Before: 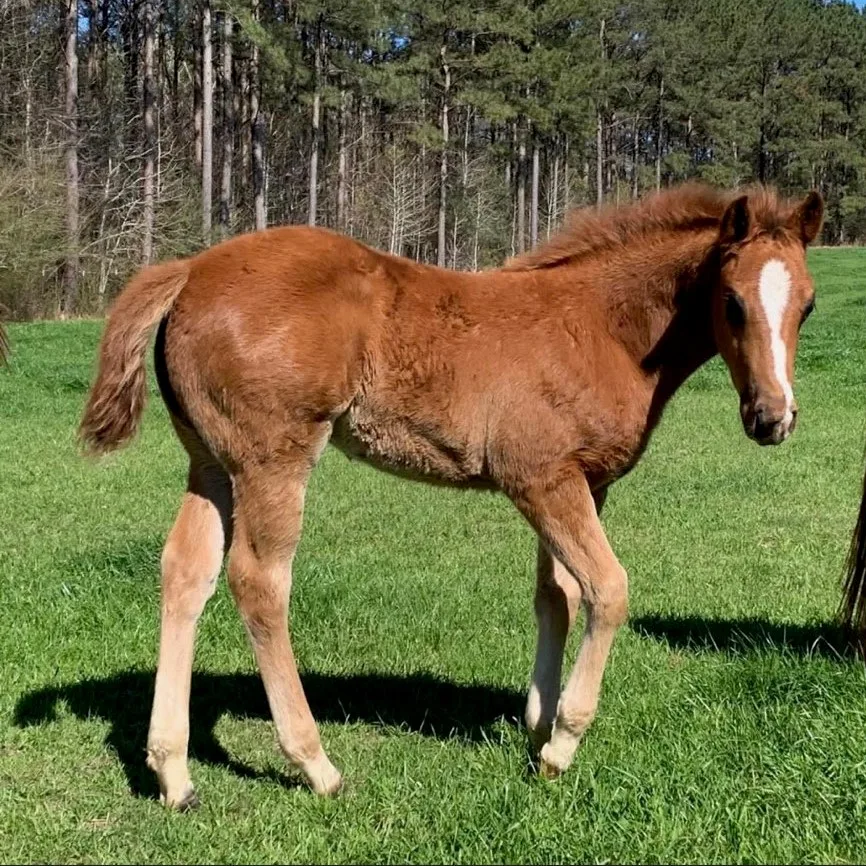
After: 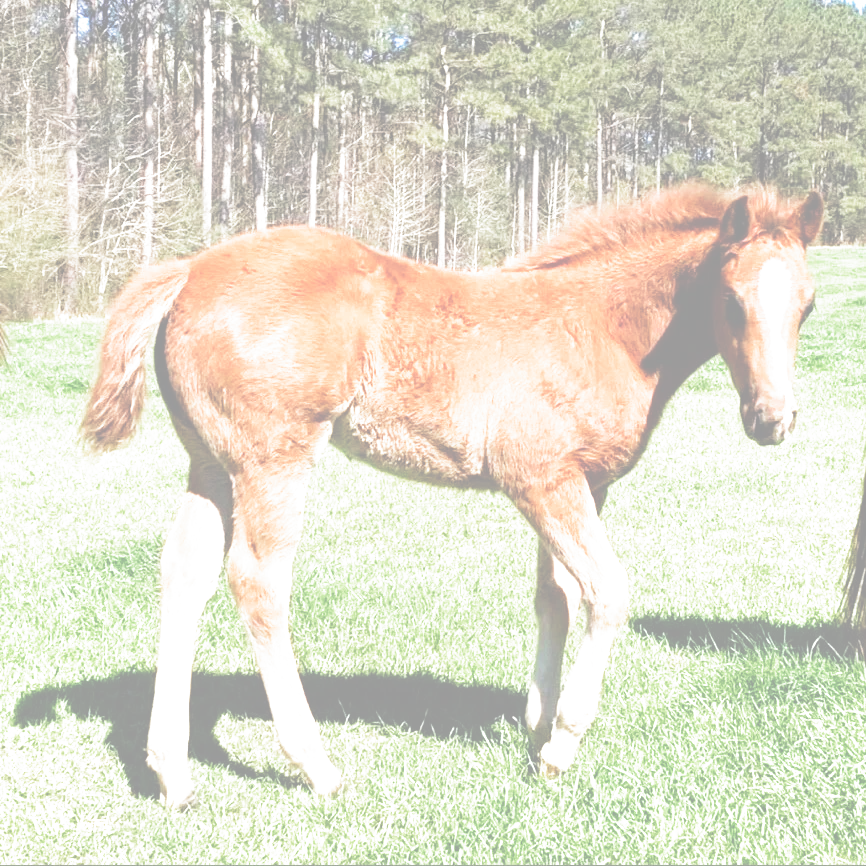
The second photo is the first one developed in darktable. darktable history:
exposure: black level correction -0.087, compensate highlight preservation false
rgb levels: levels [[0.027, 0.429, 0.996], [0, 0.5, 1], [0, 0.5, 1]]
filmic rgb: middle gray luminance 8.8%, black relative exposure -6.3 EV, white relative exposure 2.7 EV, threshold 6 EV, target black luminance 0%, hardness 4.74, latitude 73.47%, contrast 1.332, shadows ↔ highlights balance 10.13%, add noise in highlights 0, preserve chrominance no, color science v3 (2019), use custom middle-gray values true, iterations of high-quality reconstruction 0, contrast in highlights soft, enable highlight reconstruction true
